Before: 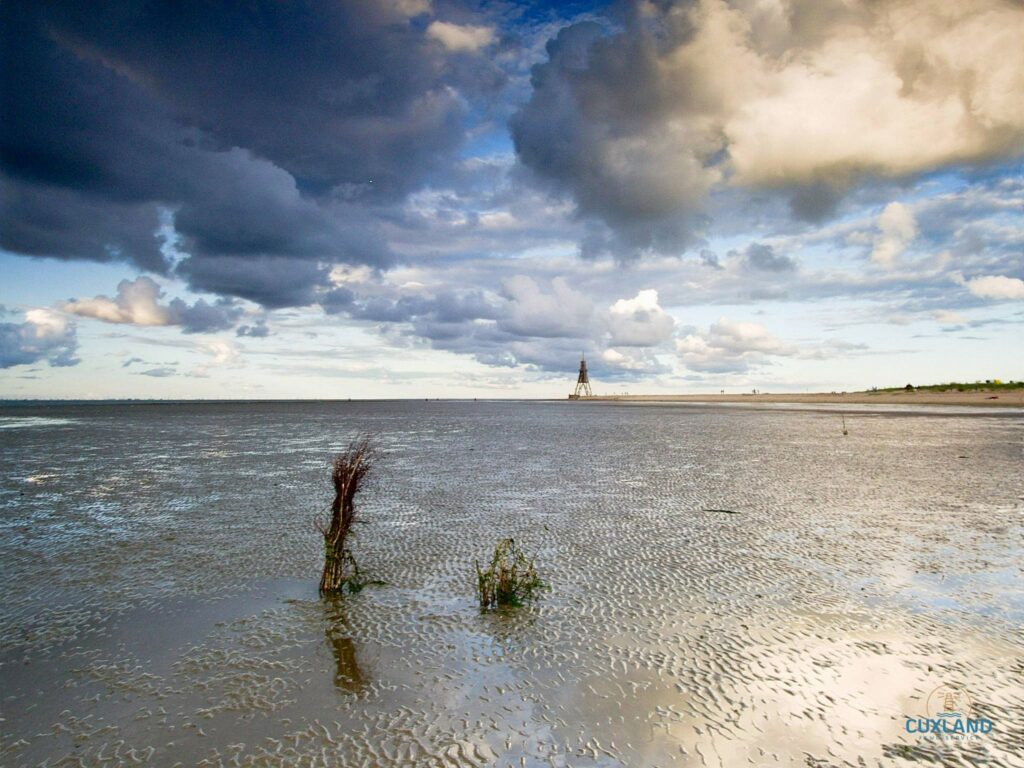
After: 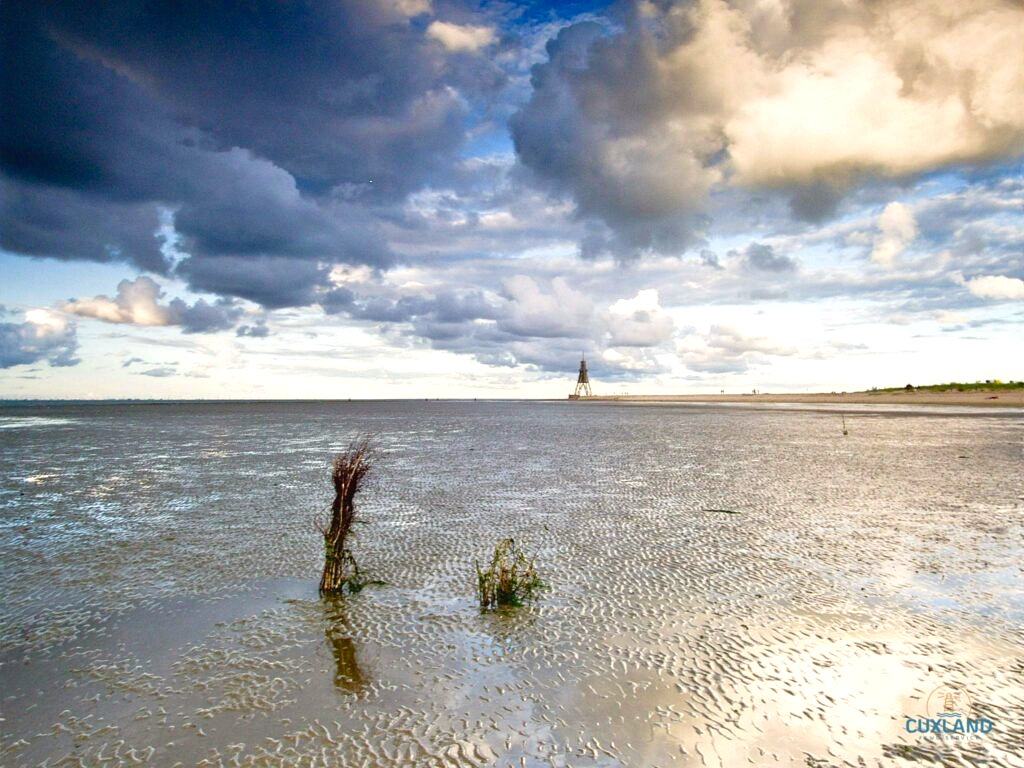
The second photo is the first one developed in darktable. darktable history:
color balance rgb: shadows lift › chroma 1%, shadows lift › hue 28.8°, power › hue 60°, highlights gain › chroma 1%, highlights gain › hue 60°, global offset › luminance 0.25%, perceptual saturation grading › highlights -20%, perceptual saturation grading › shadows 20%, perceptual brilliance grading › highlights 10%, perceptual brilliance grading › shadows -5%, global vibrance 19.67%
tone equalizer: -8 EV 0.001 EV, -7 EV -0.004 EV, -6 EV 0.009 EV, -5 EV 0.032 EV, -4 EV 0.276 EV, -3 EV 0.644 EV, -2 EV 0.584 EV, -1 EV 0.187 EV, +0 EV 0.024 EV
exposure: exposure -0.04 EV, compensate highlight preservation false
